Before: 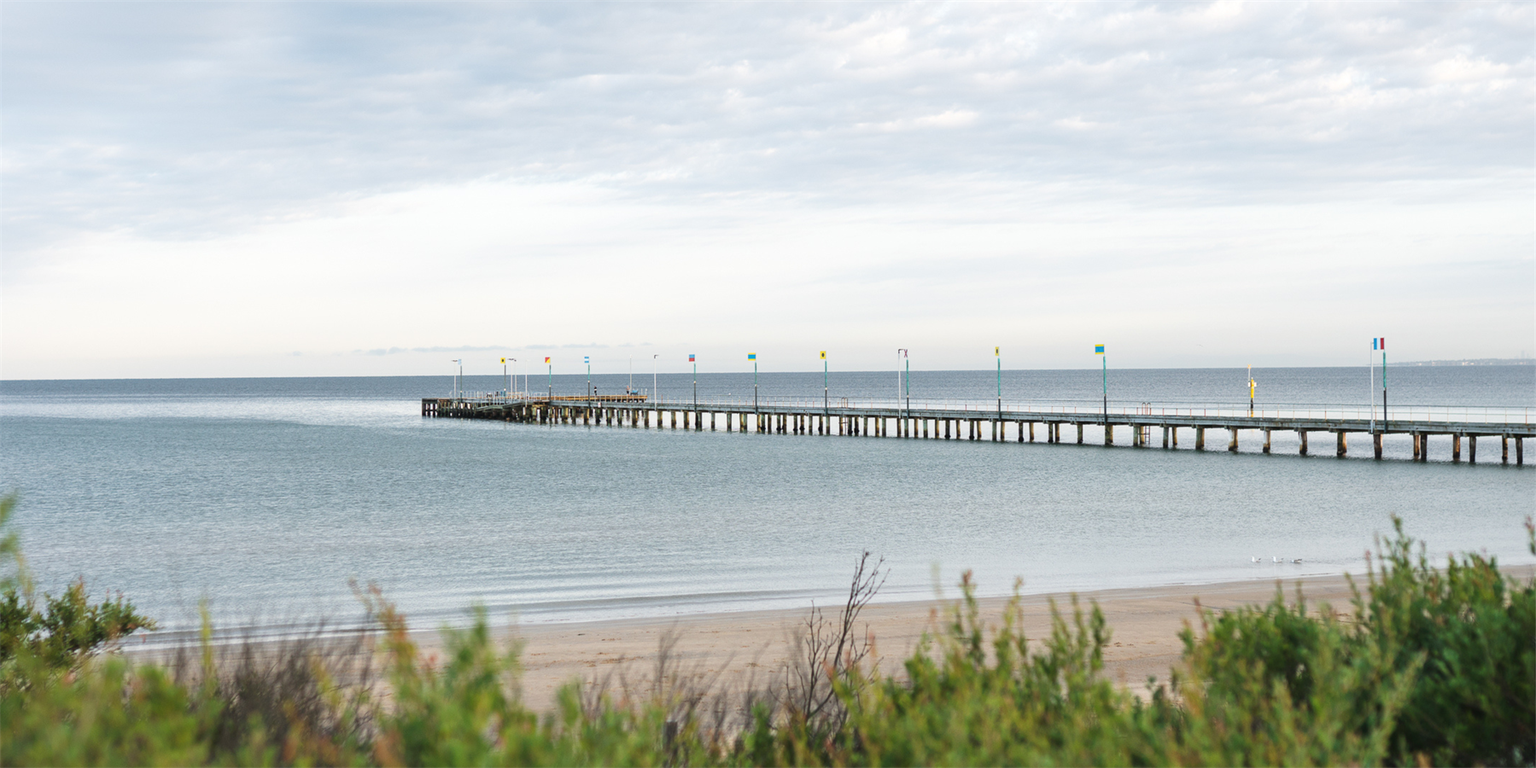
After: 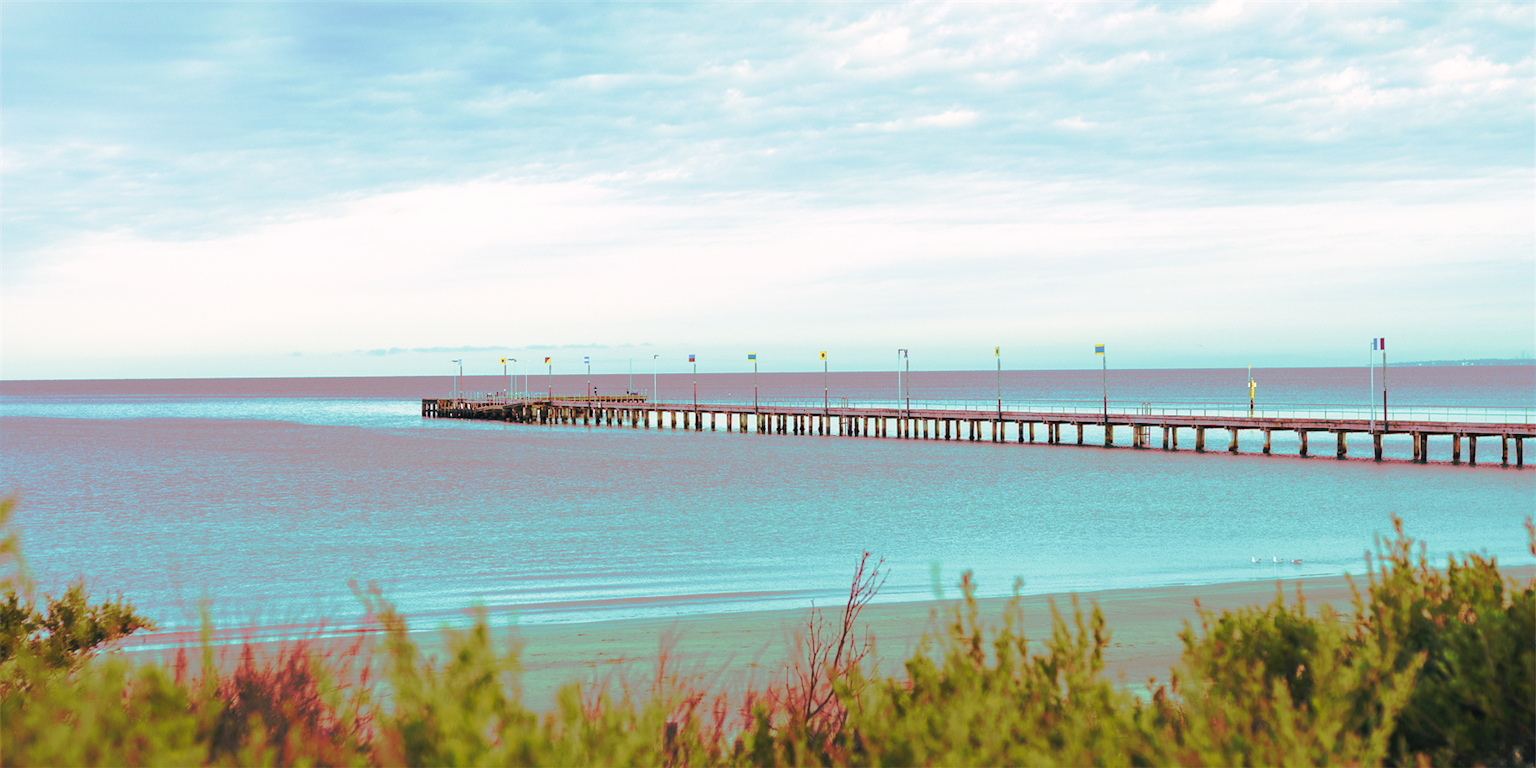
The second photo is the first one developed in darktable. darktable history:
tone curve: curves: ch0 [(0, 0) (0.003, 0.005) (0.011, 0.012) (0.025, 0.026) (0.044, 0.046) (0.069, 0.071) (0.1, 0.098) (0.136, 0.135) (0.177, 0.178) (0.224, 0.217) (0.277, 0.274) (0.335, 0.335) (0.399, 0.442) (0.468, 0.543) (0.543, 0.6) (0.623, 0.628) (0.709, 0.679) (0.801, 0.782) (0.898, 0.904) (1, 1)], preserve colors none
color look up table: target L [94.28, 89.23, 91.91, 91.03, 76.99, 73.56, 67.89, 73.67, 62.48, 35.17, 17.55, 200.2, 94.4, 82.06, 79.91, 69.3, 60.14, 49.63, 47.66, 49.71, 27.51, 26.85, 32.55, 31.03, 31.69, 3.334, 88.24, 77.12, 76.38, 72.03, 49.64, 56.74, 43.71, 55.92, 56.13, 53.07, 48.23, 30.99, 39.66, 41.18, 30.98, 4.826, 70.93, 65.53, 52.44, 40.14, 33.56, 27.38, 11.14], target a [-14.68, -45.71, -23.99, -41.58, -80.34, -30.16, -83.14, -2.25, -64.33, -26.08, -25.71, 0, 1.594, 14.22, 3.728, 44.9, 75.8, 3.731, -6.219, 45.18, 43.34, 44.4, 8.259, 41.53, 45.09, 12.99, 6.934, 36.36, 15.16, -21.9, 7.731, 40.94, 24.81, 60.76, 45.57, 86.71, 80.35, 37.3, 30.24, 66.01, 9.478, 24.75, -48.57, -40.08, -29.58, -16.55, -7.597, -8.534, -12.19], target b [30.52, 89.42, 7.032, 66.92, 32.99, 36.84, 65.47, 67.44, 20.94, 33.58, 24.59, 0, 17.67, 45.71, 75.91, 67.72, 20.13, 1.724, 29.2, 29.28, 39.68, -1.74, 39.61, 42.94, 15.06, 2.938, -13.34, -14.97, -31.11, -4.703, -37.79, -40.97, -54.78, -65.4, 15.81, -28.51, -62.07, -19.22, -12.83, -47.14, -38.01, -39.18, -33.43, -48.56, -32.89, -5.014, -14.7, -3.053, -3.693], num patches 49
